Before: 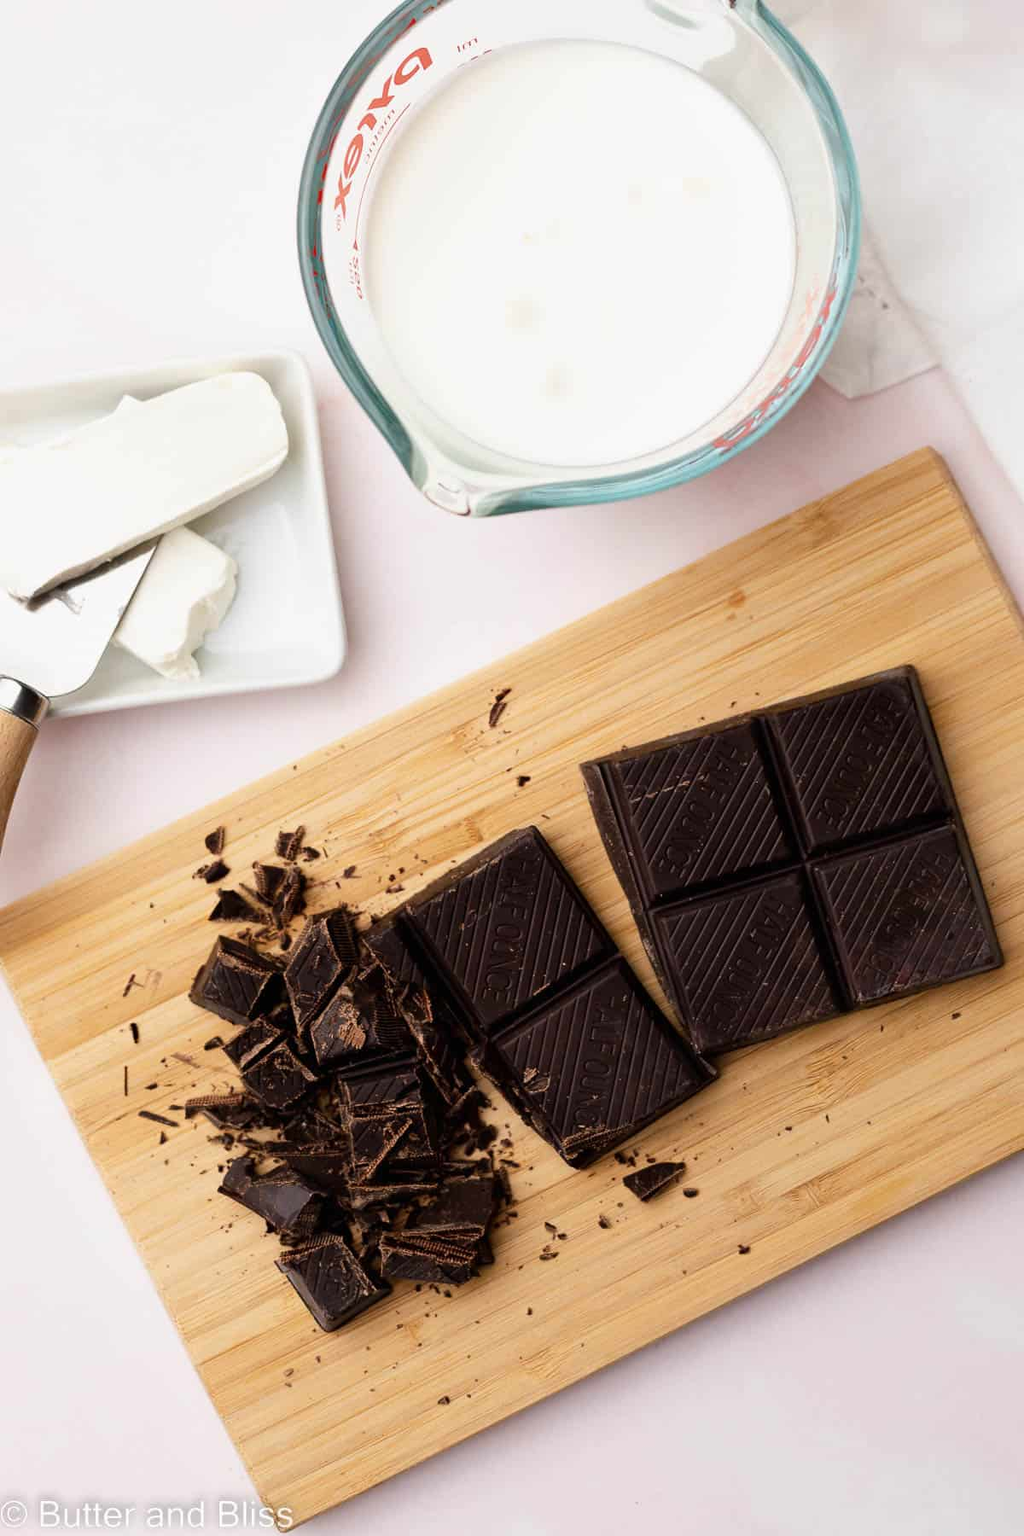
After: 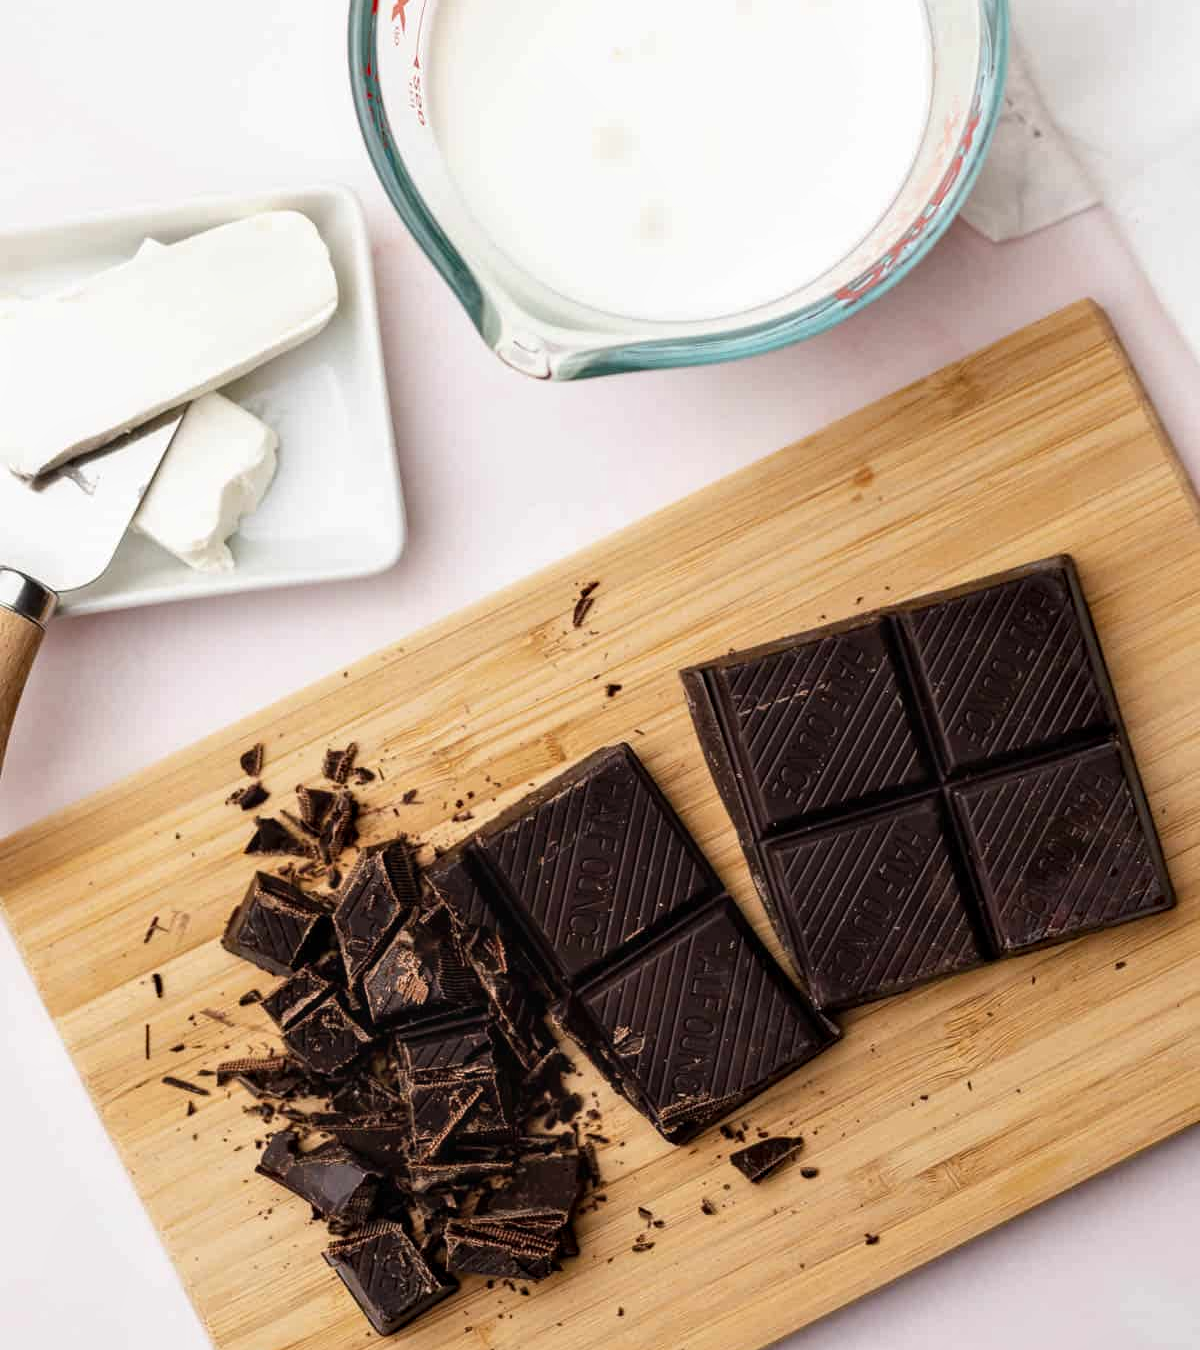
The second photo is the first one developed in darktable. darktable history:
local contrast: detail 130%
crop and rotate: top 12.5%, bottom 12.5%
white balance: emerald 1
